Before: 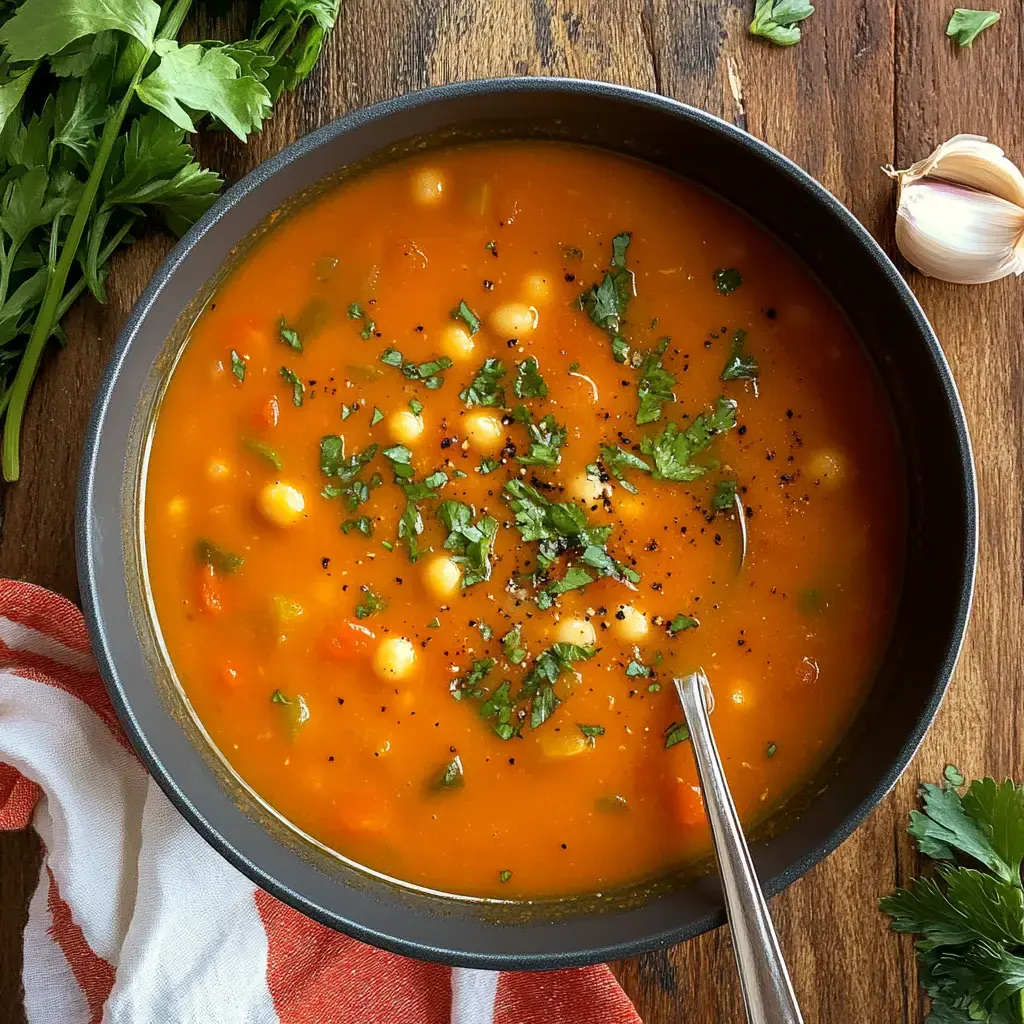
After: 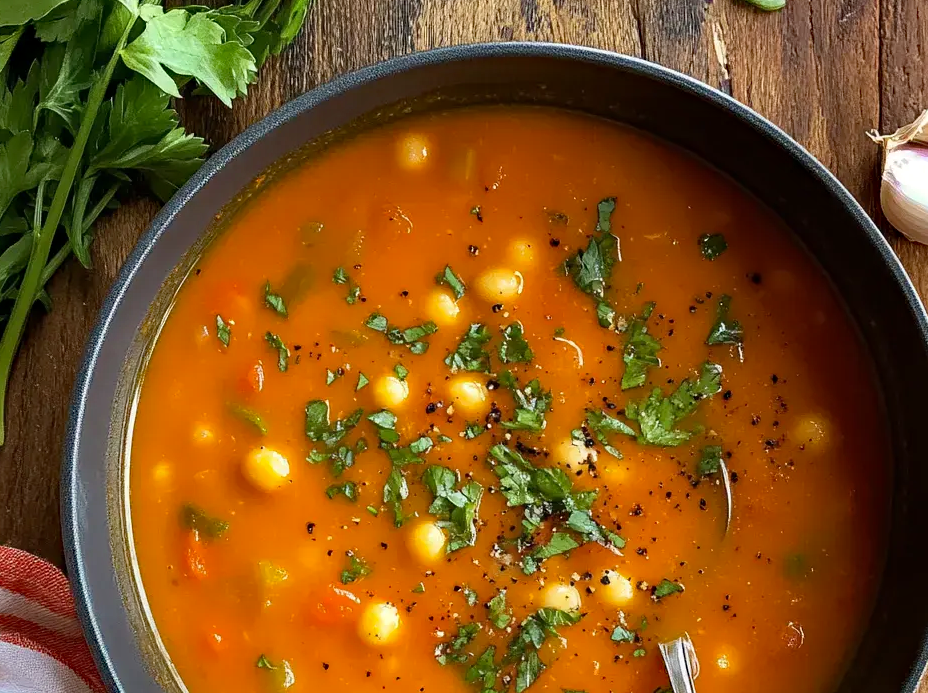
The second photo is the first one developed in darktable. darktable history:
crop: left 1.509%, top 3.452%, right 7.696%, bottom 28.452%
haze removal: strength 0.42, compatibility mode true, adaptive false
